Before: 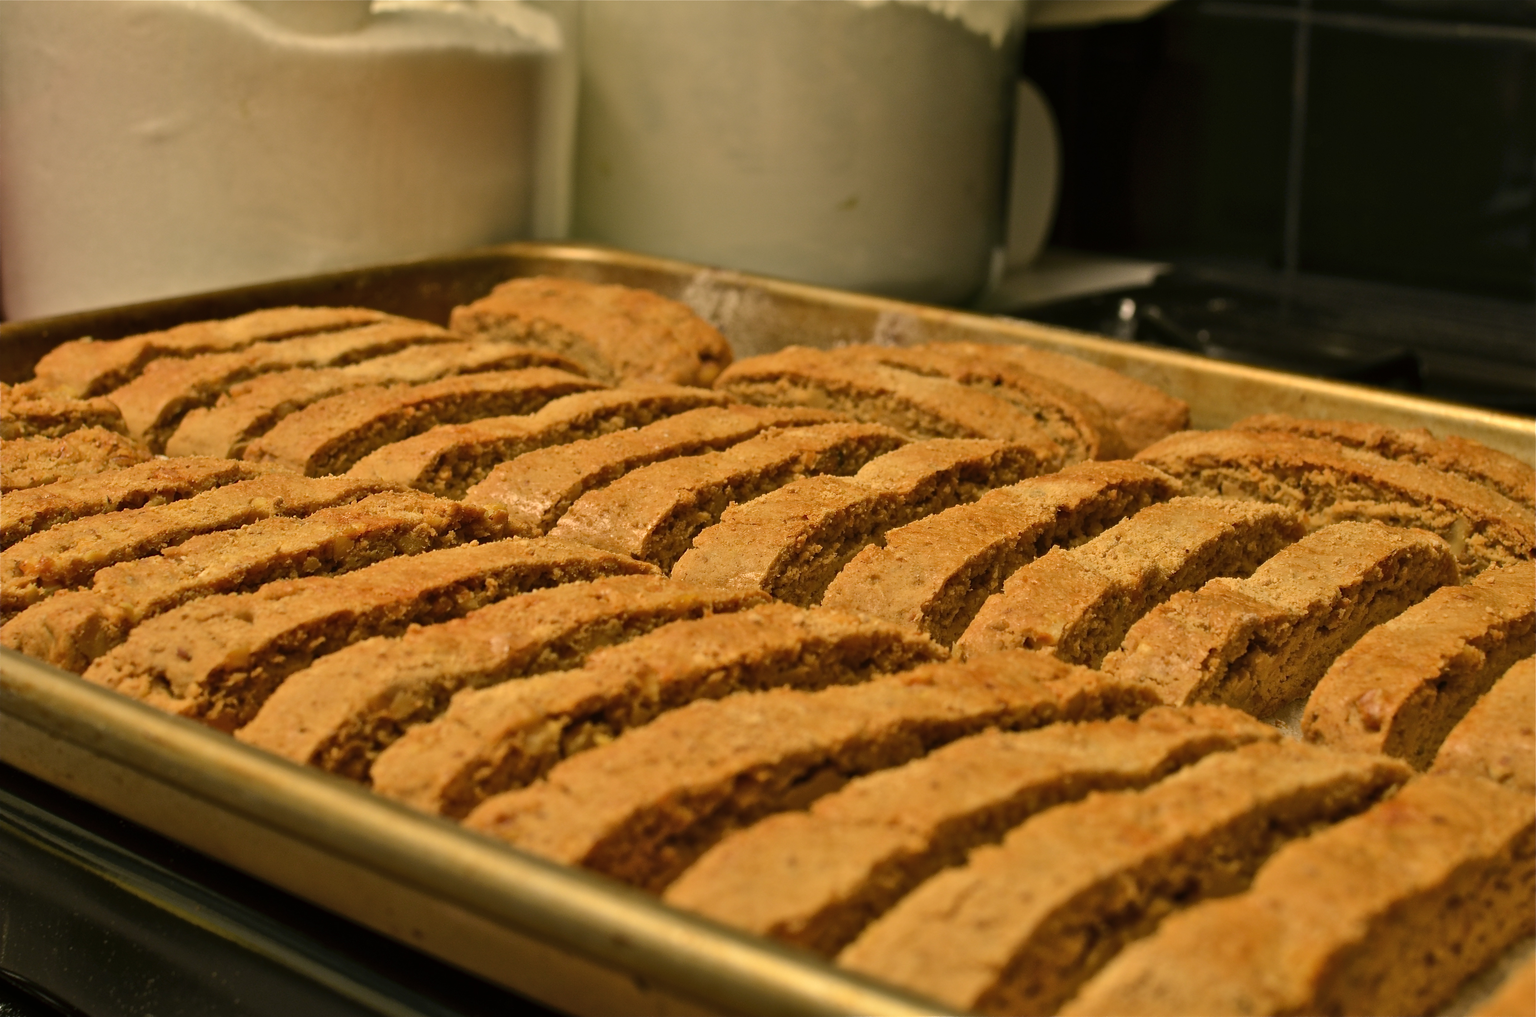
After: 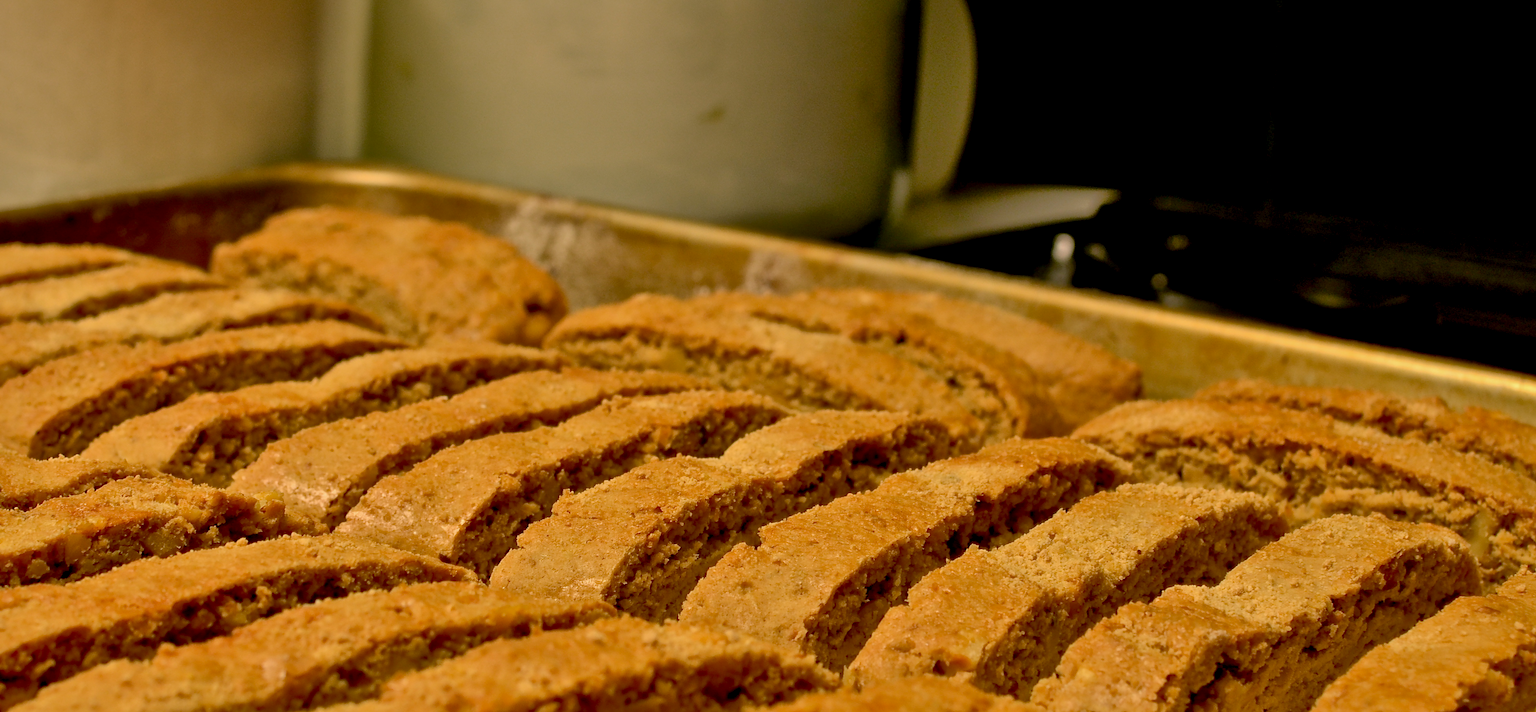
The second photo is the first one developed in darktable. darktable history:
exposure: black level correction 0.009, compensate highlight preservation false
shadows and highlights: on, module defaults
crop: left 18.38%, top 11.092%, right 2.134%, bottom 33.217%
